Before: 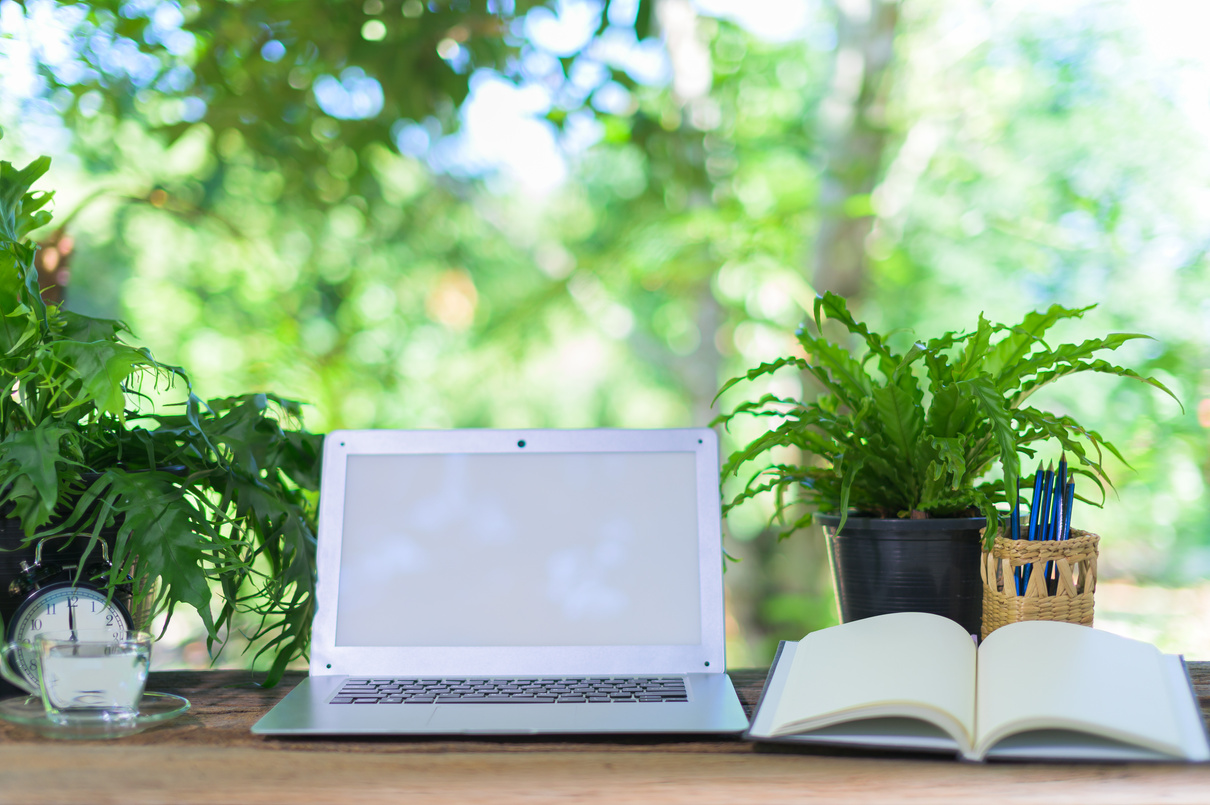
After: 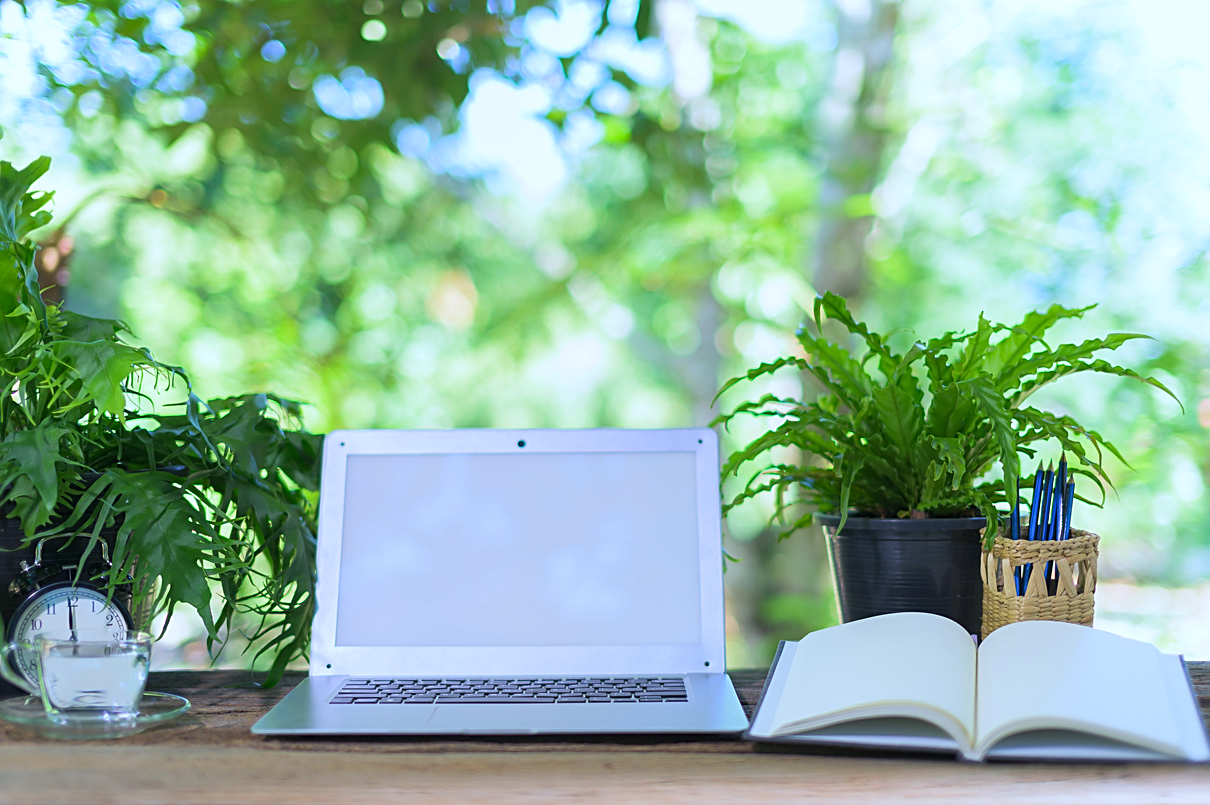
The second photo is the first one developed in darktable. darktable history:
sharpen: radius 1.967
white balance: red 0.931, blue 1.11
